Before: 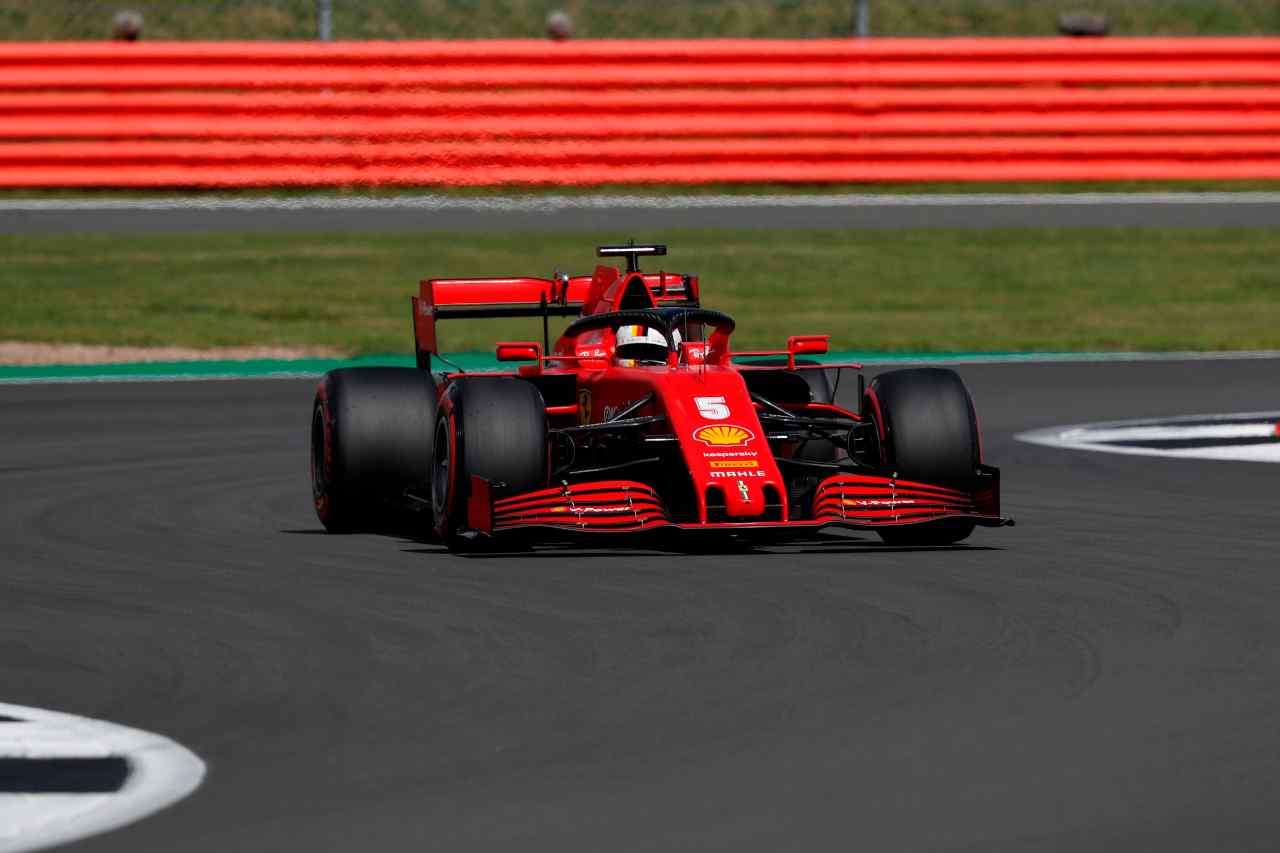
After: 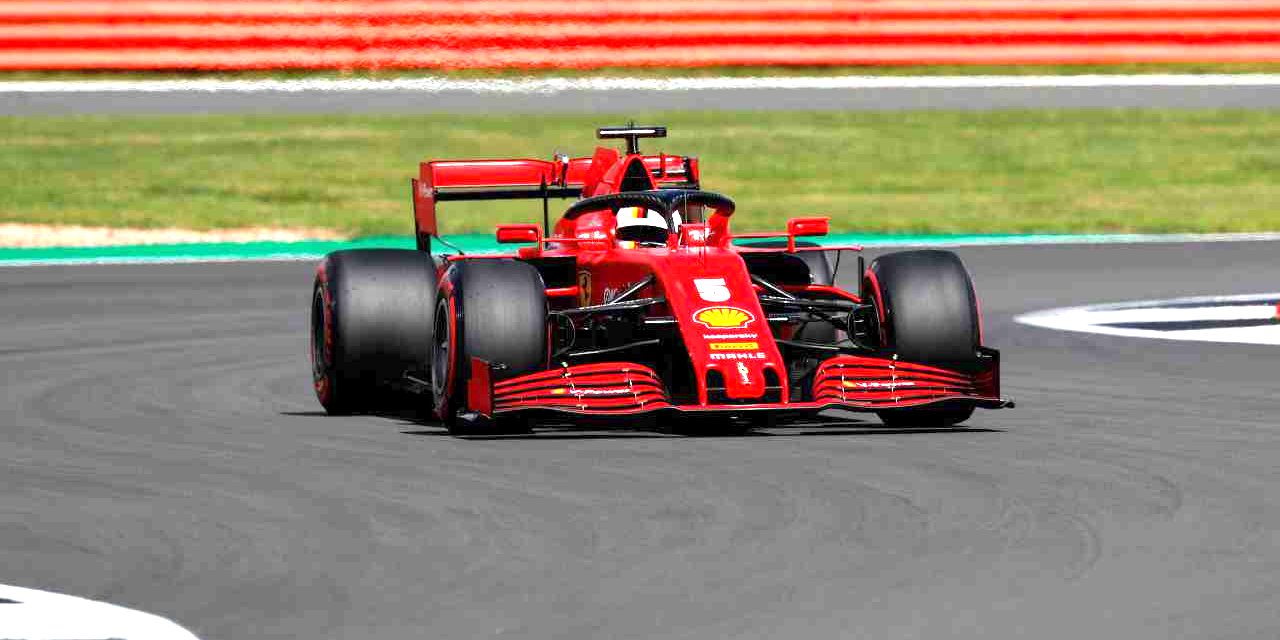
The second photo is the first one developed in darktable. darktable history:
exposure: exposure 1.991 EV, compensate highlight preservation false
crop: top 13.875%, bottom 11.062%
